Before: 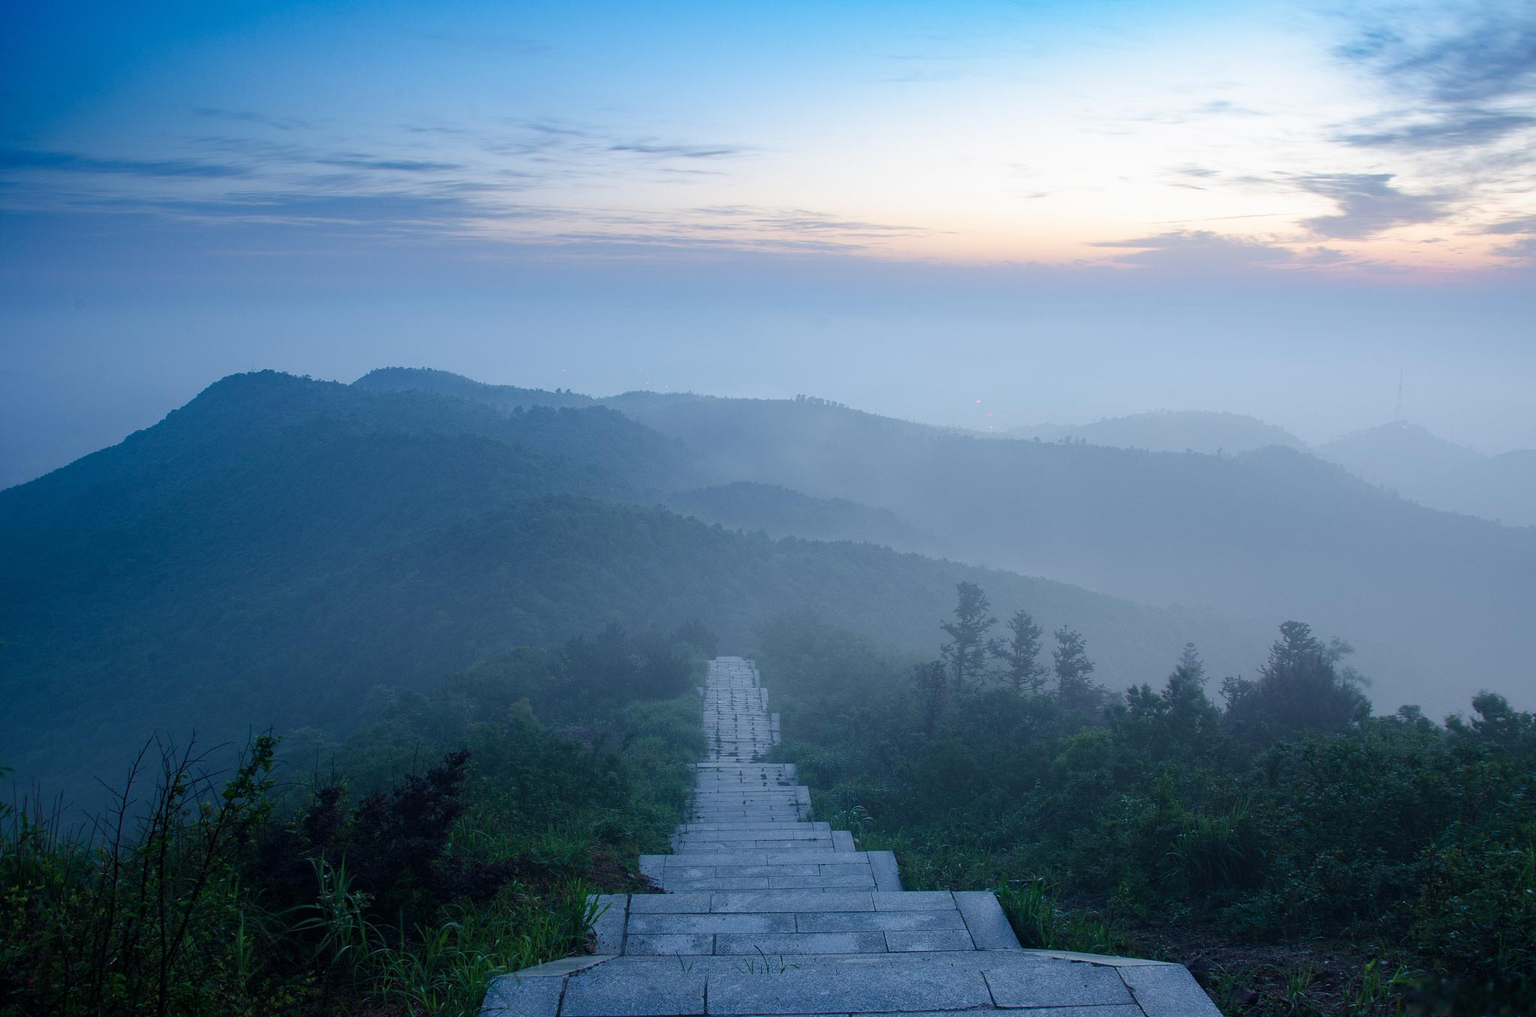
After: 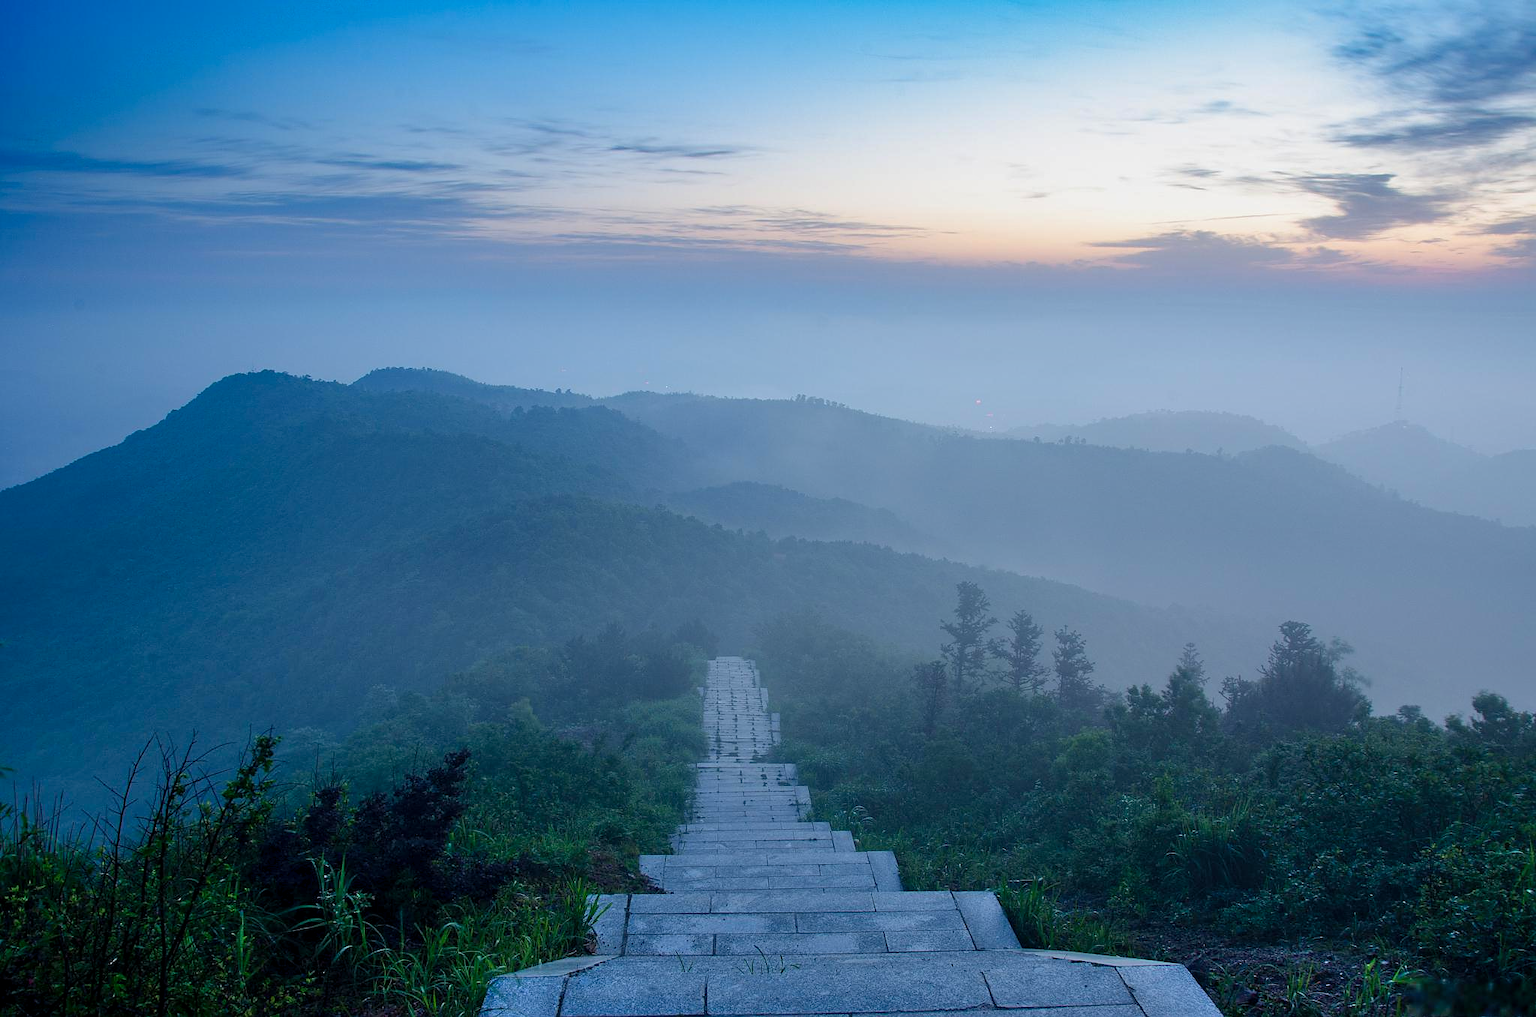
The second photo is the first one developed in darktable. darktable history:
shadows and highlights: shadows 48.03, highlights -42.31, soften with gaussian
sharpen: radius 1.038
contrast brightness saturation: saturation 0.129
exposure: black level correction 0.002, exposure -0.102 EV, compensate exposure bias true, compensate highlight preservation false
